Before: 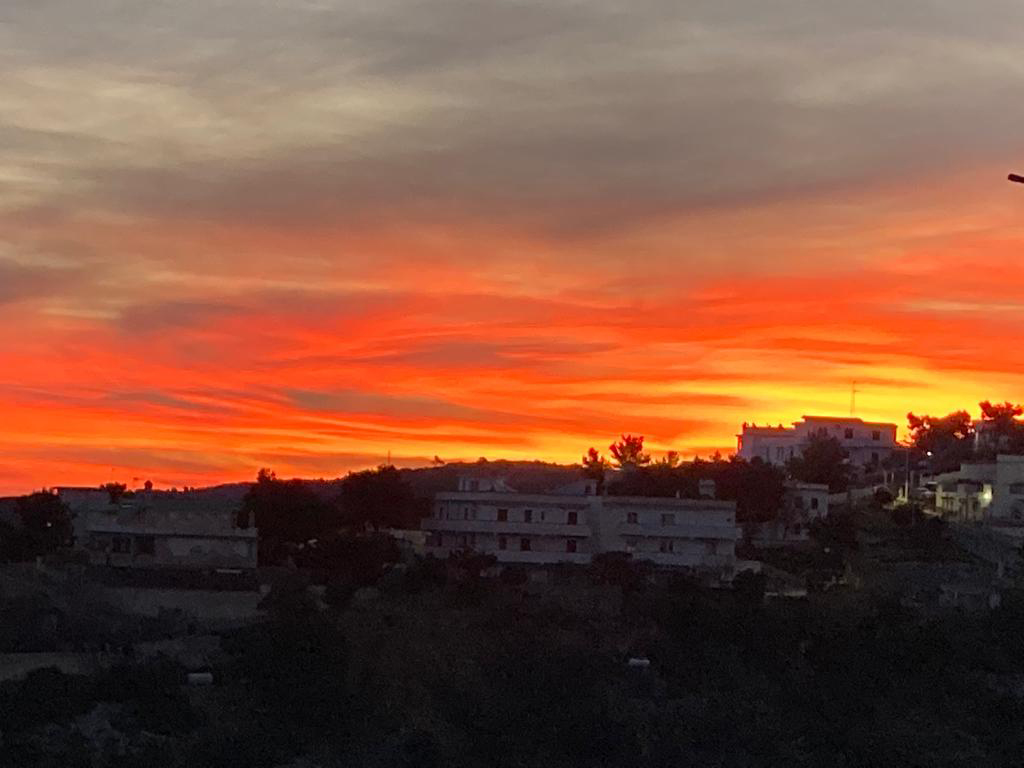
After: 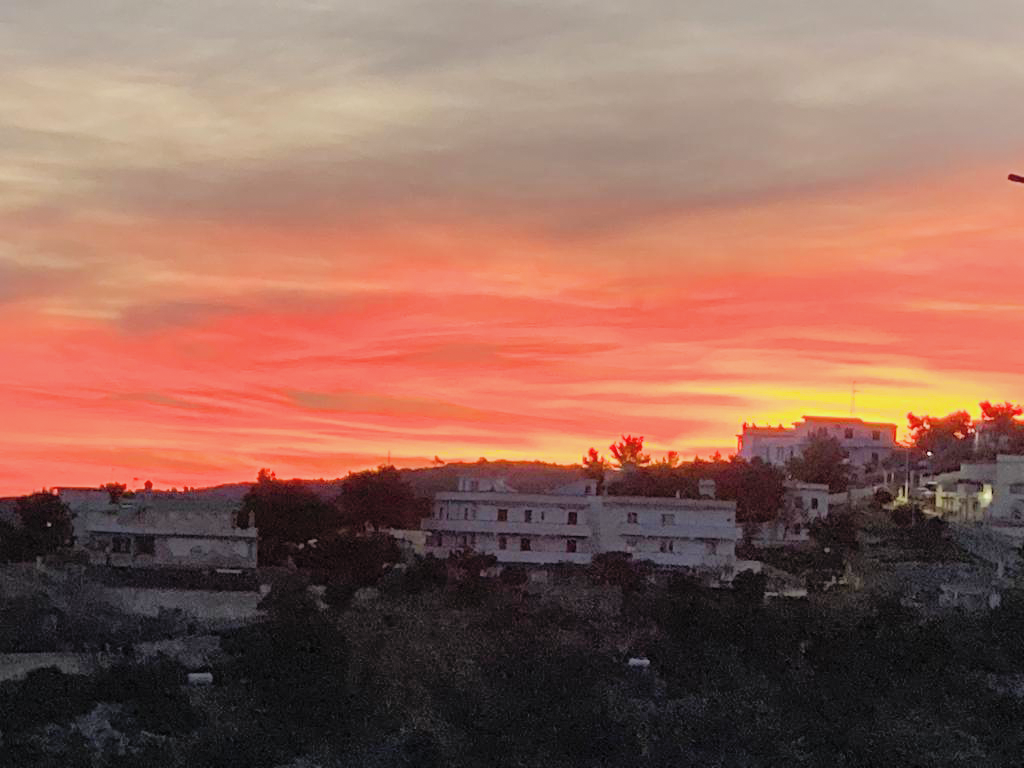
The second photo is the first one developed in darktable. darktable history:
shadows and highlights: on, module defaults
exposure: black level correction -0.002, exposure 1.115 EV, compensate highlight preservation false
grain: coarseness 0.81 ISO, strength 1.34%, mid-tones bias 0%
filmic rgb: black relative exposure -7.65 EV, white relative exposure 4.56 EV, hardness 3.61, contrast 1.05
